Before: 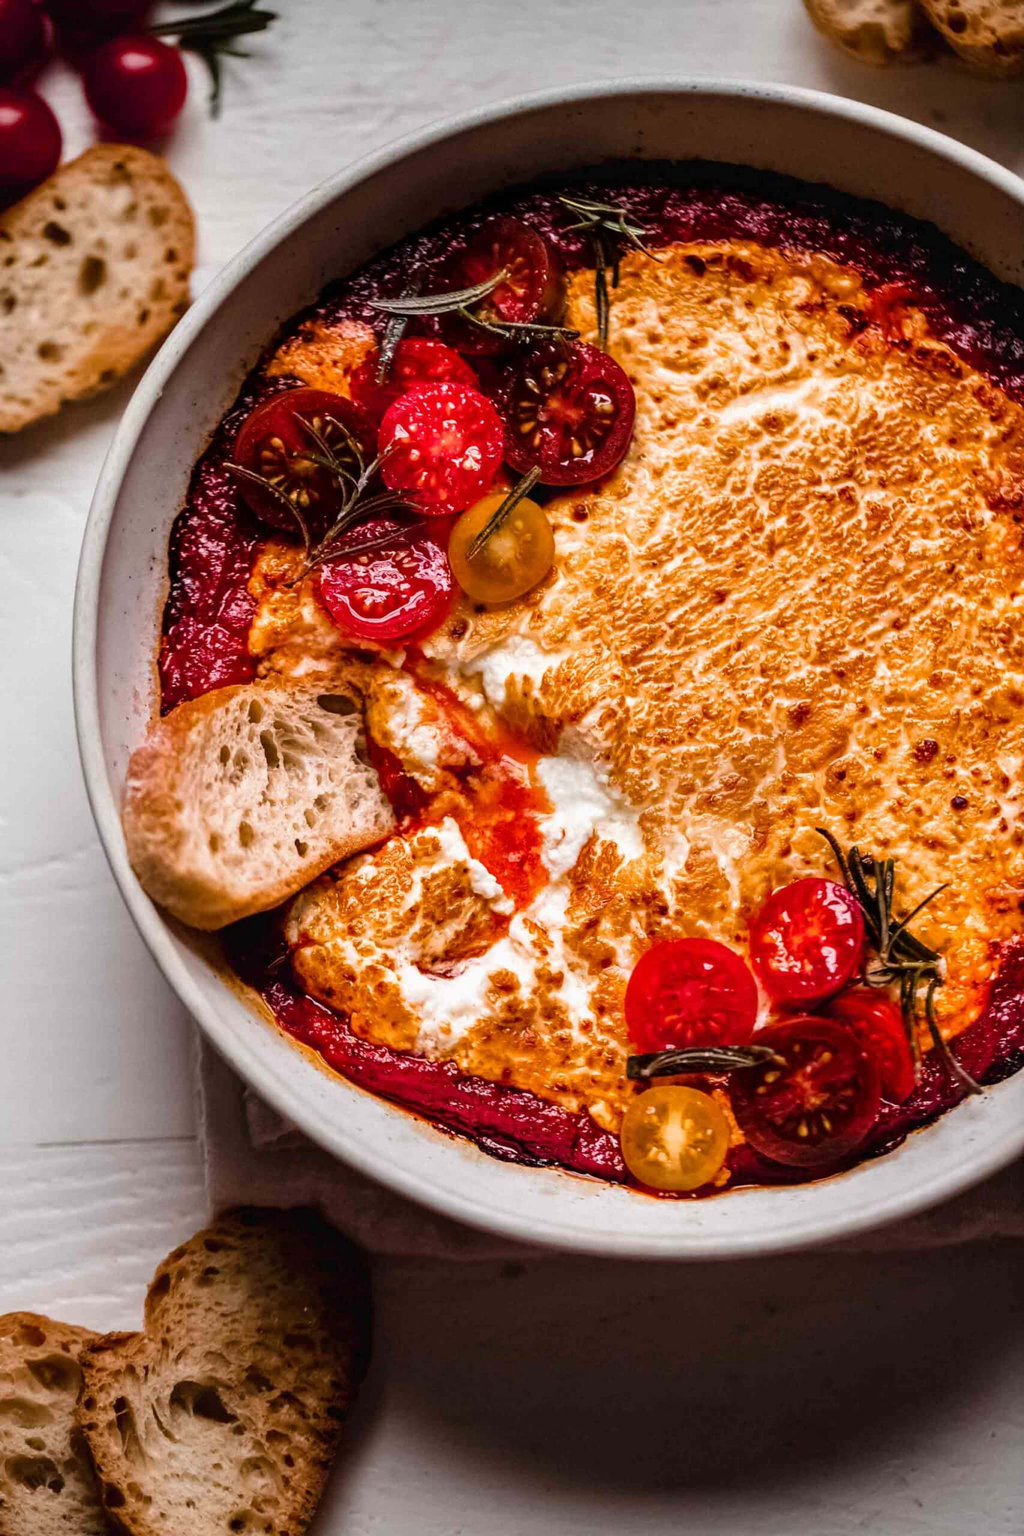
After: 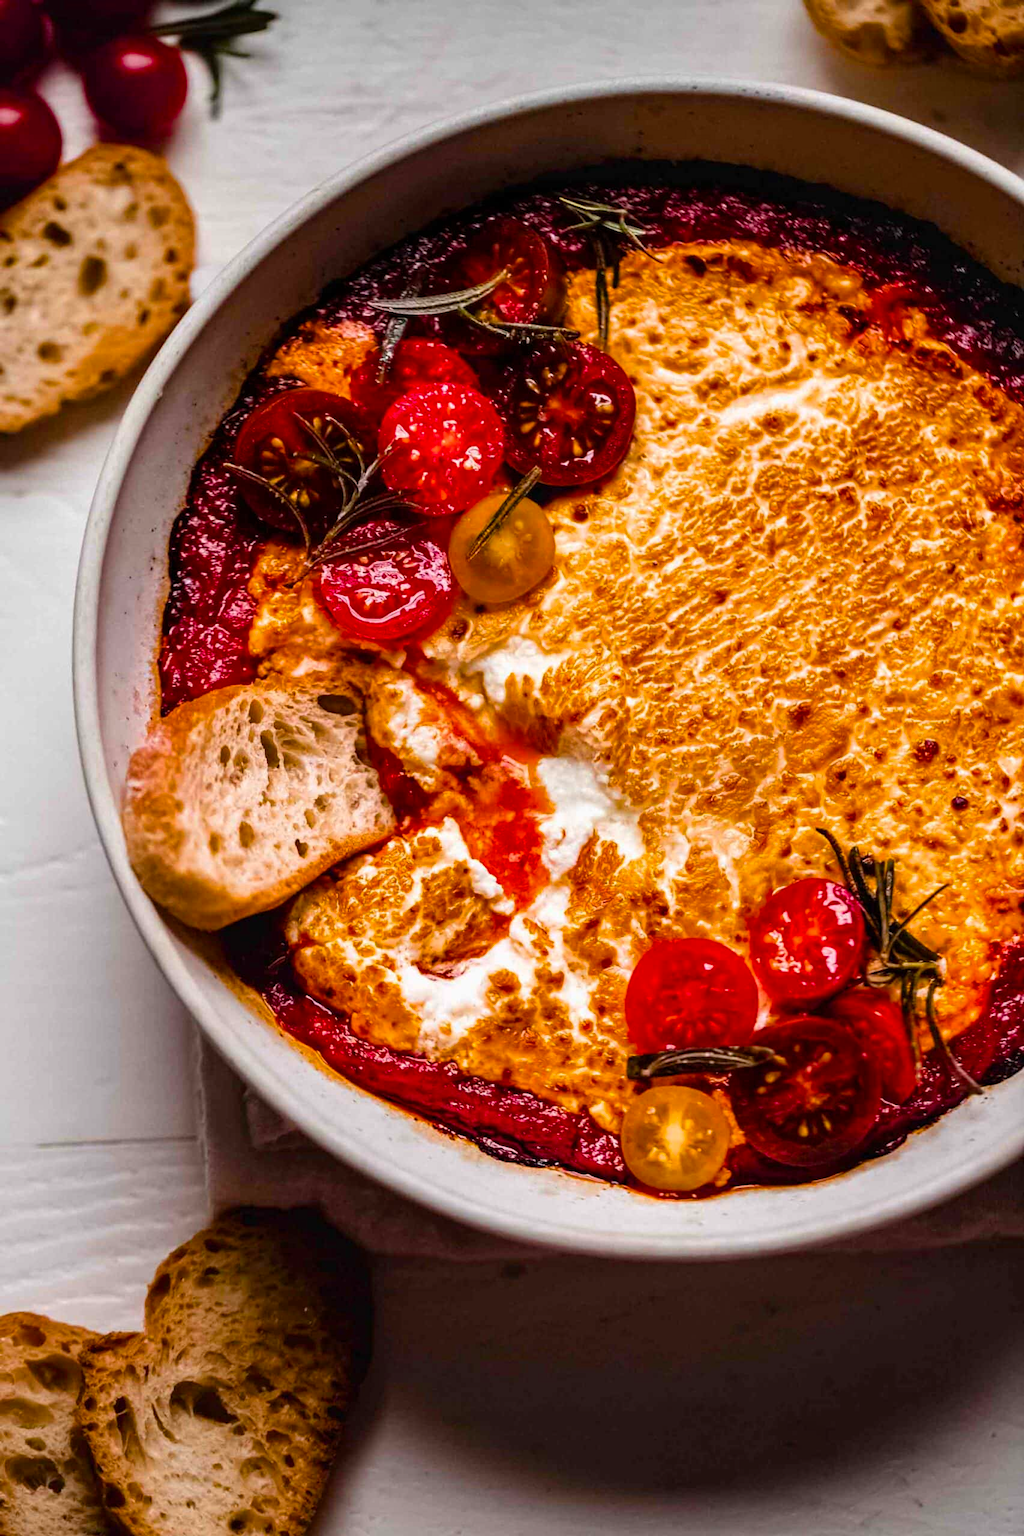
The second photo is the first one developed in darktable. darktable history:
color balance rgb: perceptual saturation grading › global saturation 30.671%
